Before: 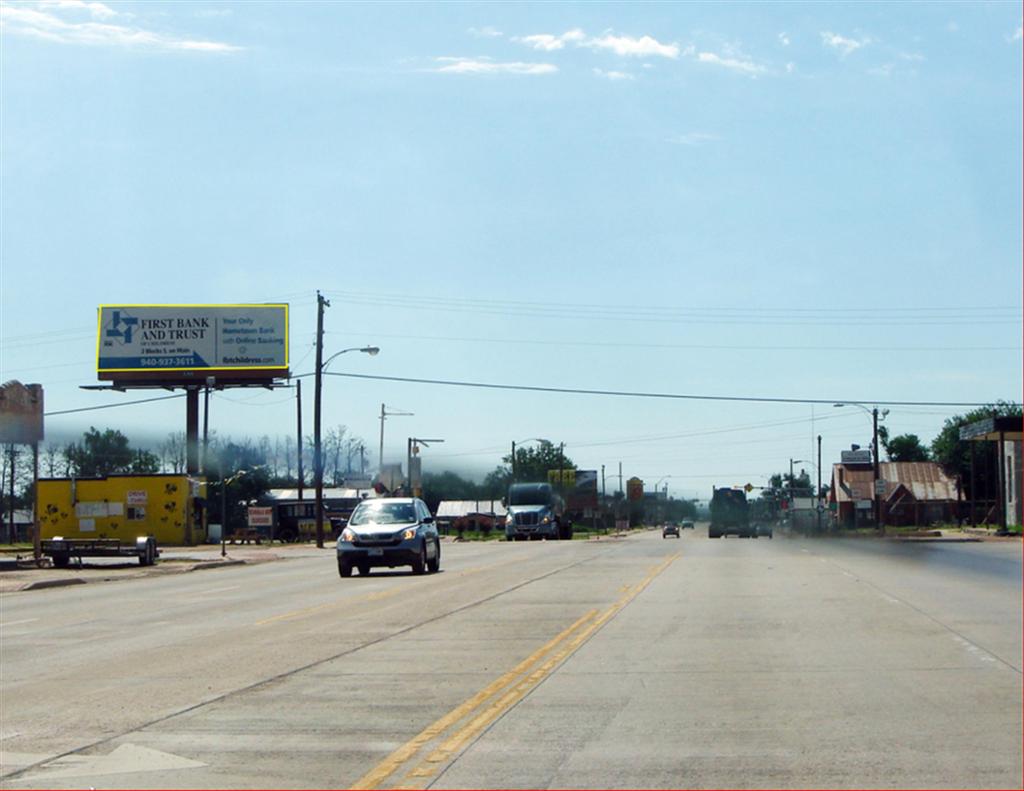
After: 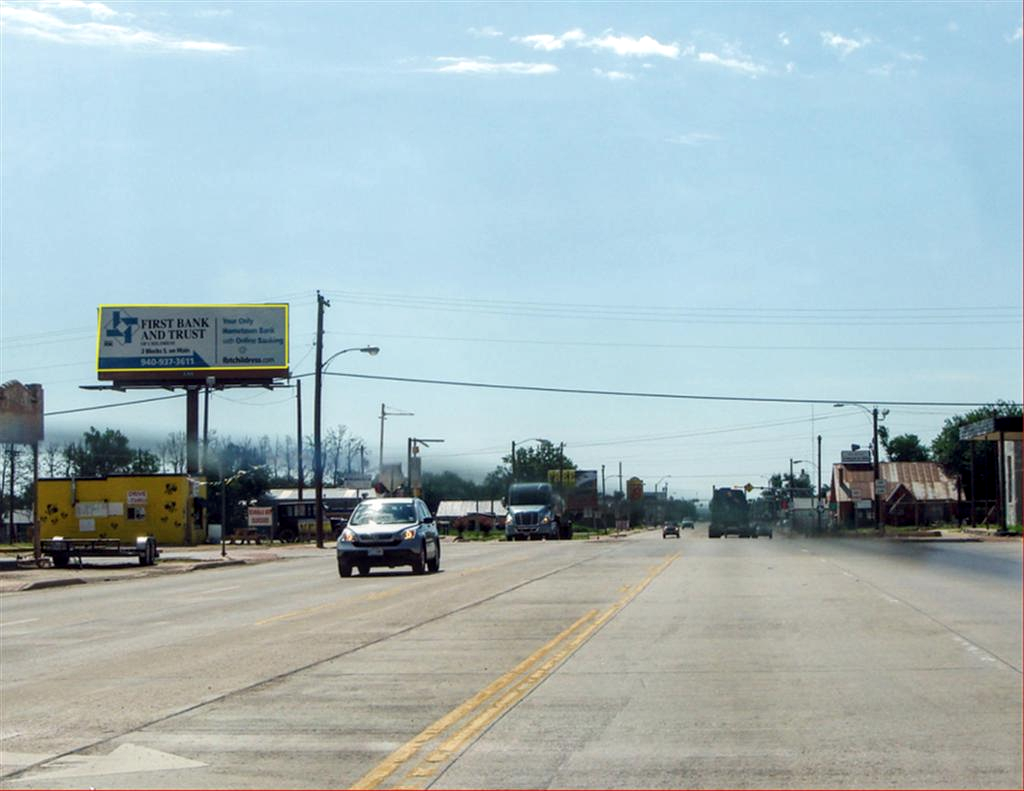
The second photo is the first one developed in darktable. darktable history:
local contrast: detail 130%
contrast brightness saturation: saturation -0.05
